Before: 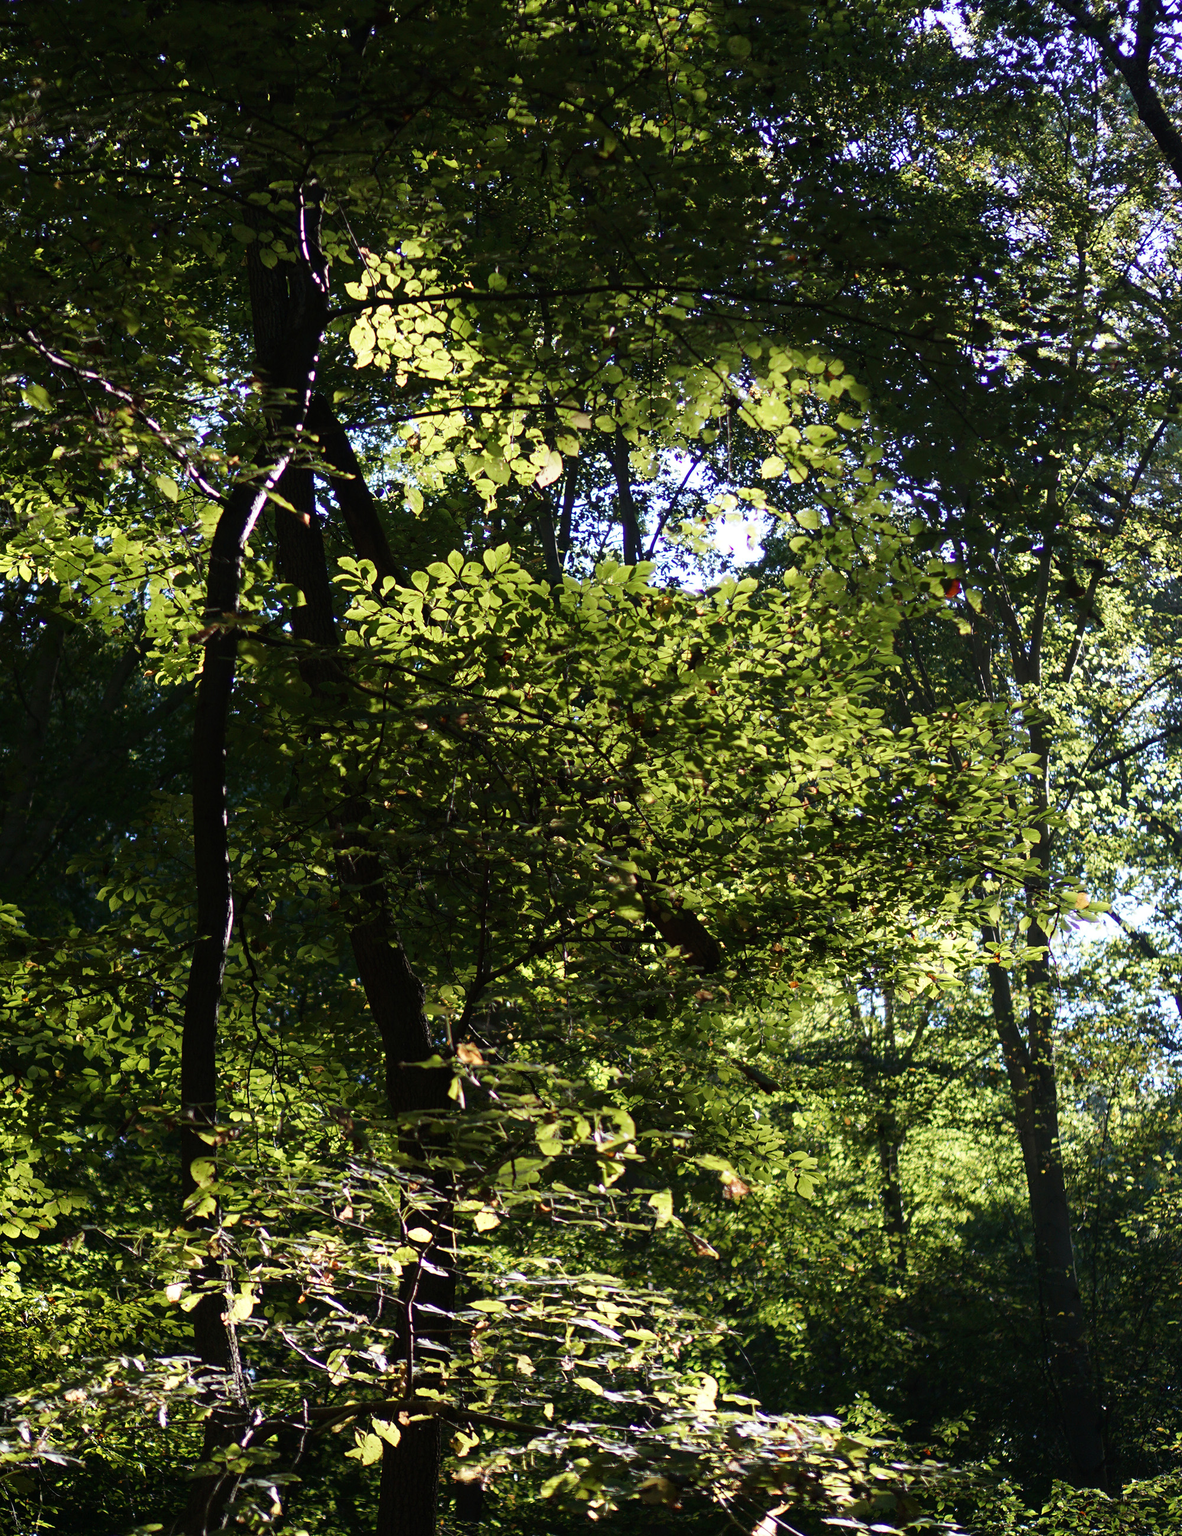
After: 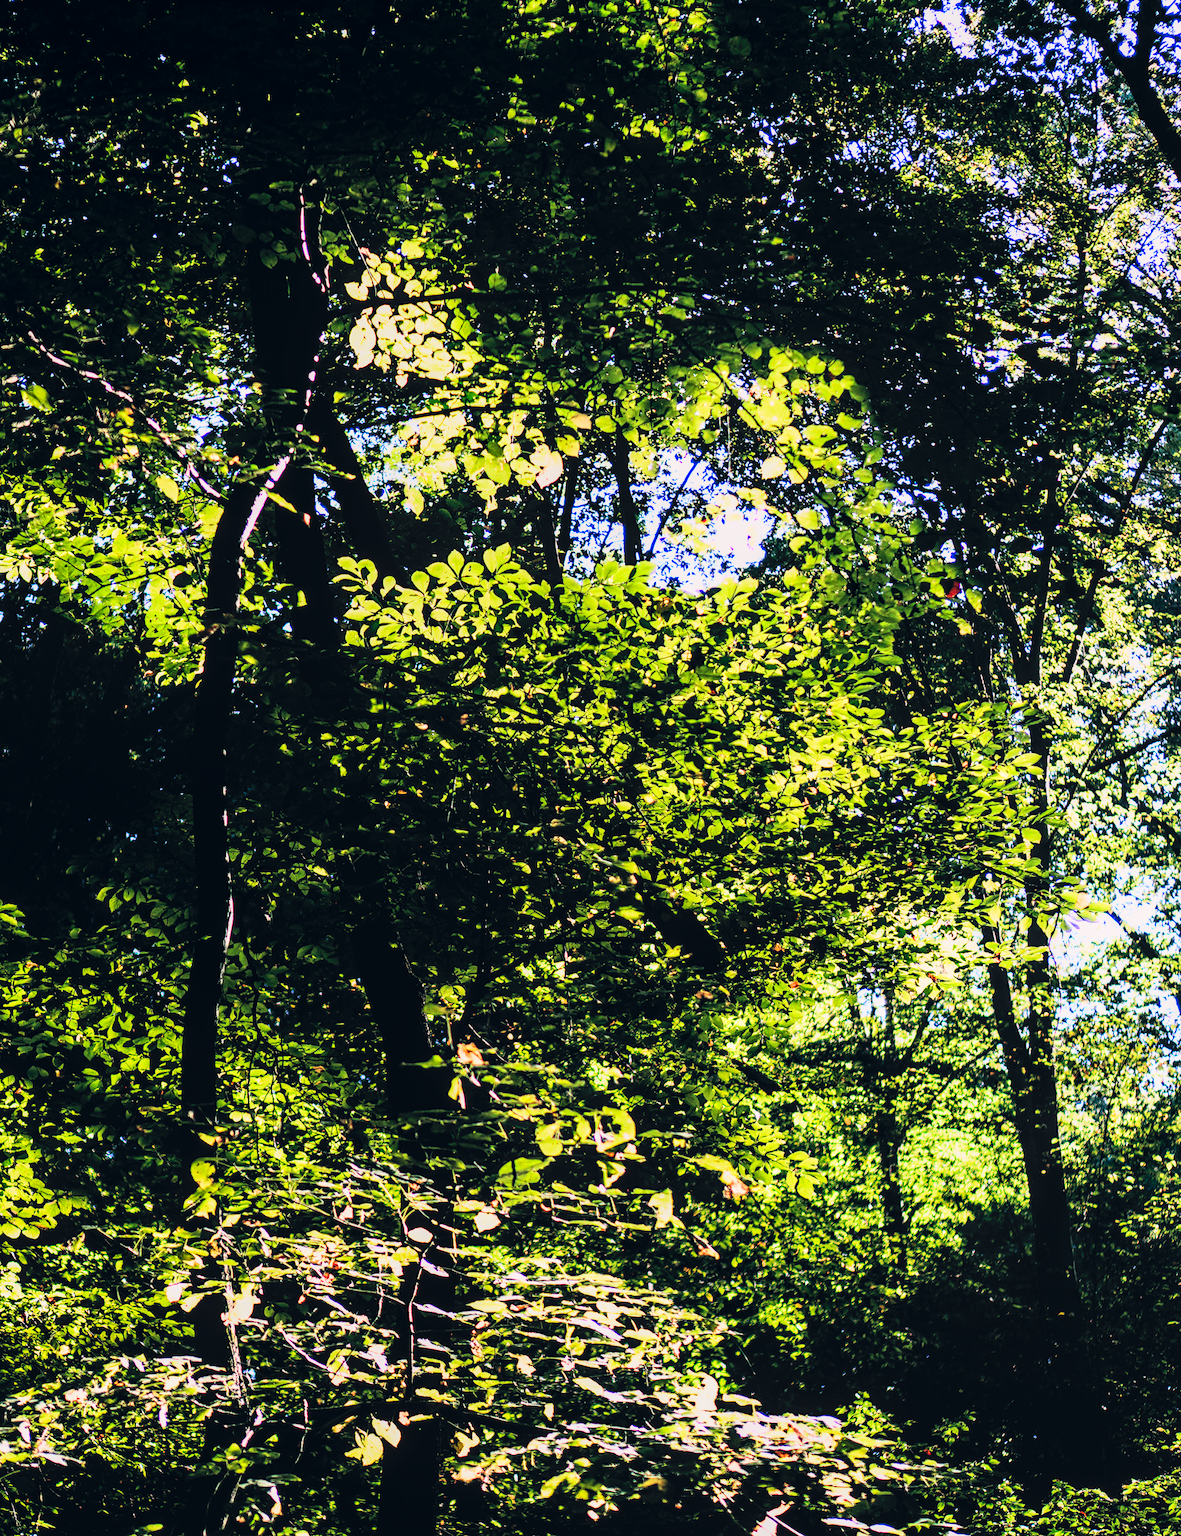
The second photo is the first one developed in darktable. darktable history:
shadows and highlights: shadows 0, highlights 40
color balance: lift [1.016, 0.983, 1, 1.017], gamma [0.78, 1.018, 1.043, 0.957], gain [0.786, 1.063, 0.937, 1.017], input saturation 118.26%, contrast 13.43%, contrast fulcrum 21.62%, output saturation 82.76%
color correction: highlights a* 0.207, highlights b* 2.7, shadows a* -0.874, shadows b* -4.78
filmic rgb: black relative exposure -5 EV, hardness 2.88, contrast 1.2, highlights saturation mix -30%
exposure: exposure 1 EV, compensate highlight preservation false
local contrast: on, module defaults
contrast brightness saturation: contrast 0.24, brightness 0.26, saturation 0.39
